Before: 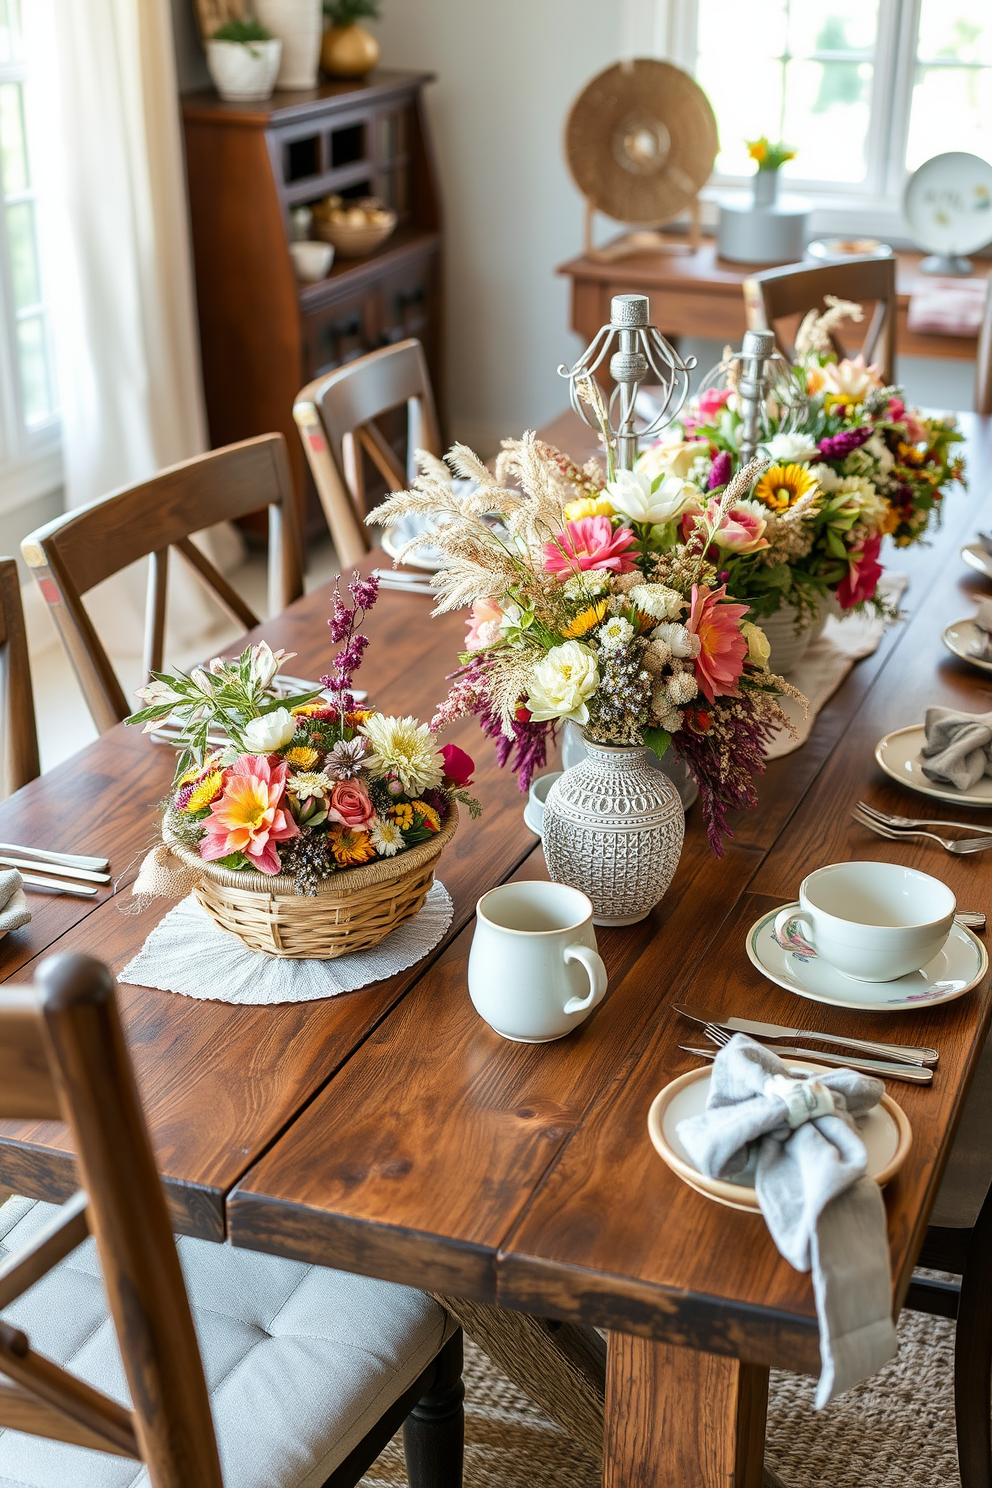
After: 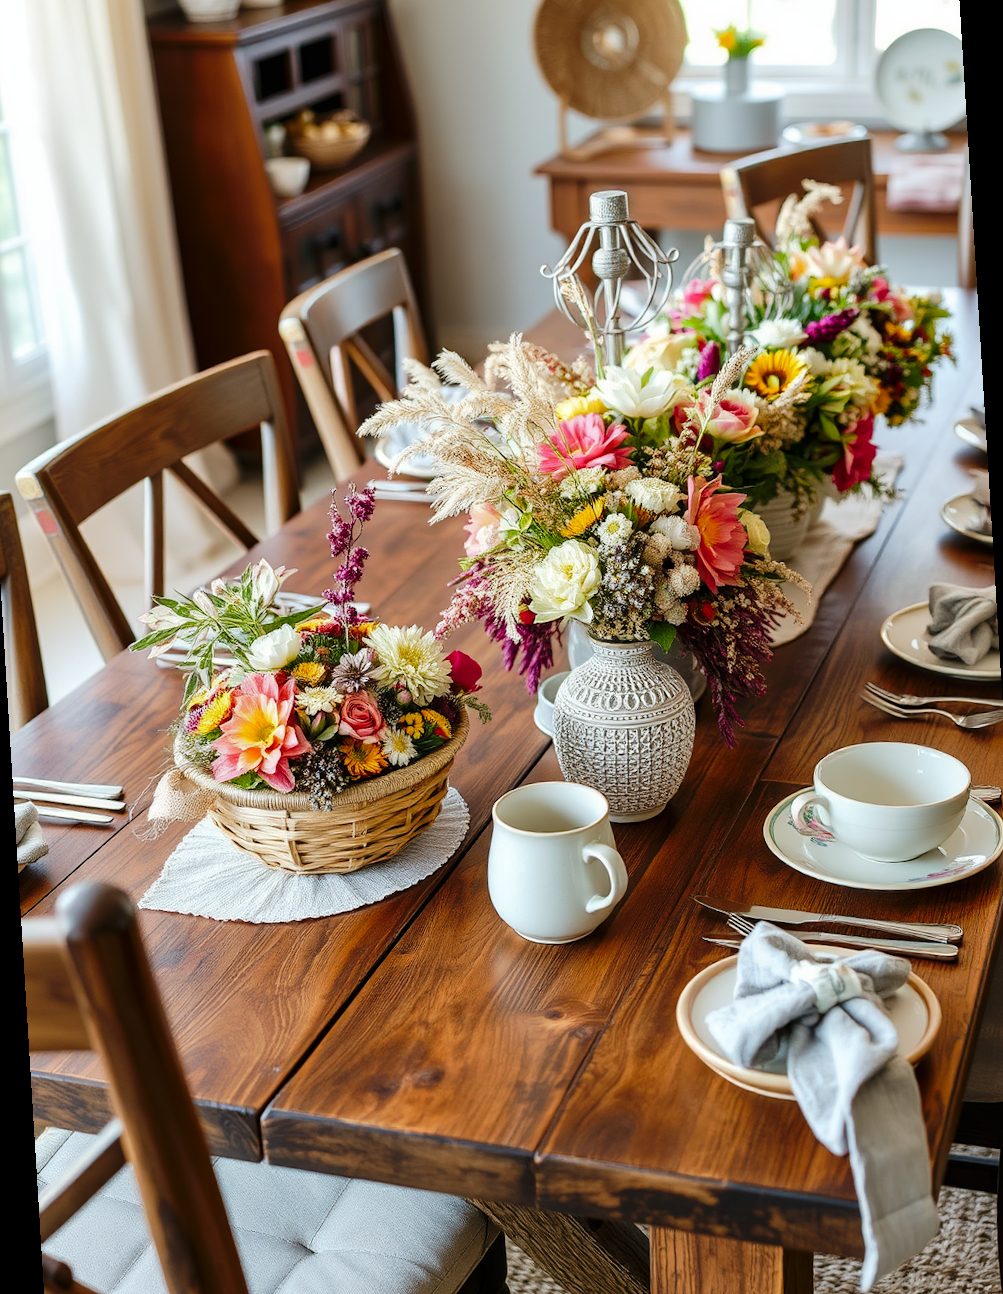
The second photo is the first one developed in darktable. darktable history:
rotate and perspective: rotation -3.52°, crop left 0.036, crop right 0.964, crop top 0.081, crop bottom 0.919
tone curve: curves: ch0 [(0, 0) (0.003, 0.005) (0.011, 0.006) (0.025, 0.013) (0.044, 0.027) (0.069, 0.042) (0.1, 0.06) (0.136, 0.085) (0.177, 0.118) (0.224, 0.171) (0.277, 0.239) (0.335, 0.314) (0.399, 0.394) (0.468, 0.473) (0.543, 0.552) (0.623, 0.64) (0.709, 0.718) (0.801, 0.801) (0.898, 0.882) (1, 1)], preserve colors none
